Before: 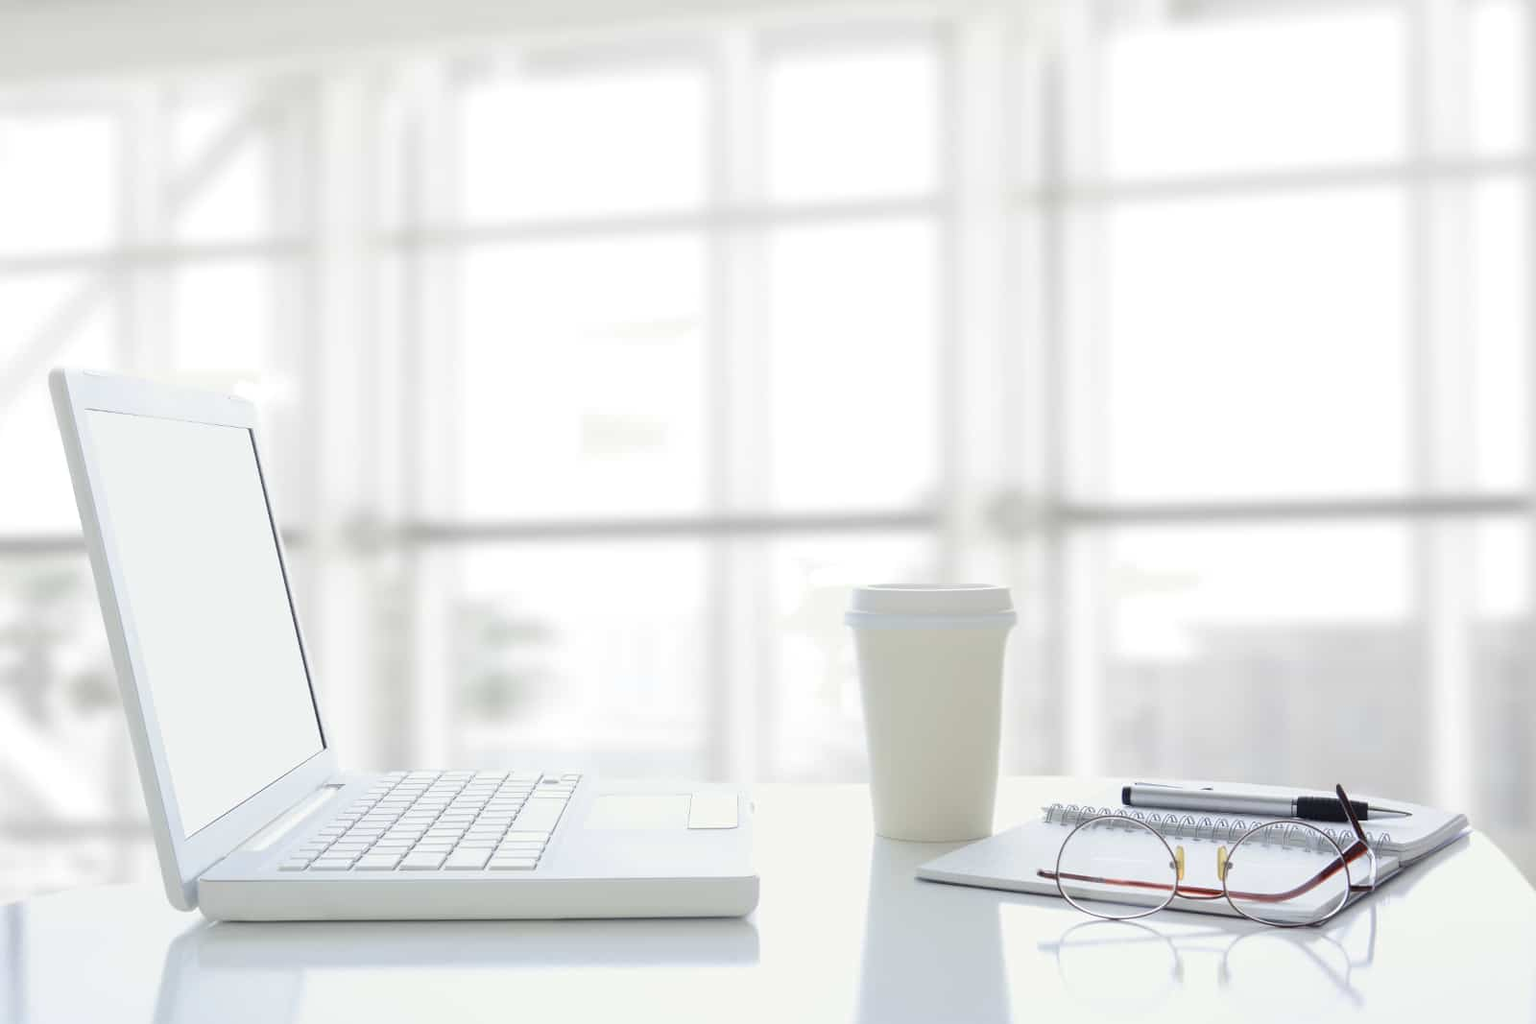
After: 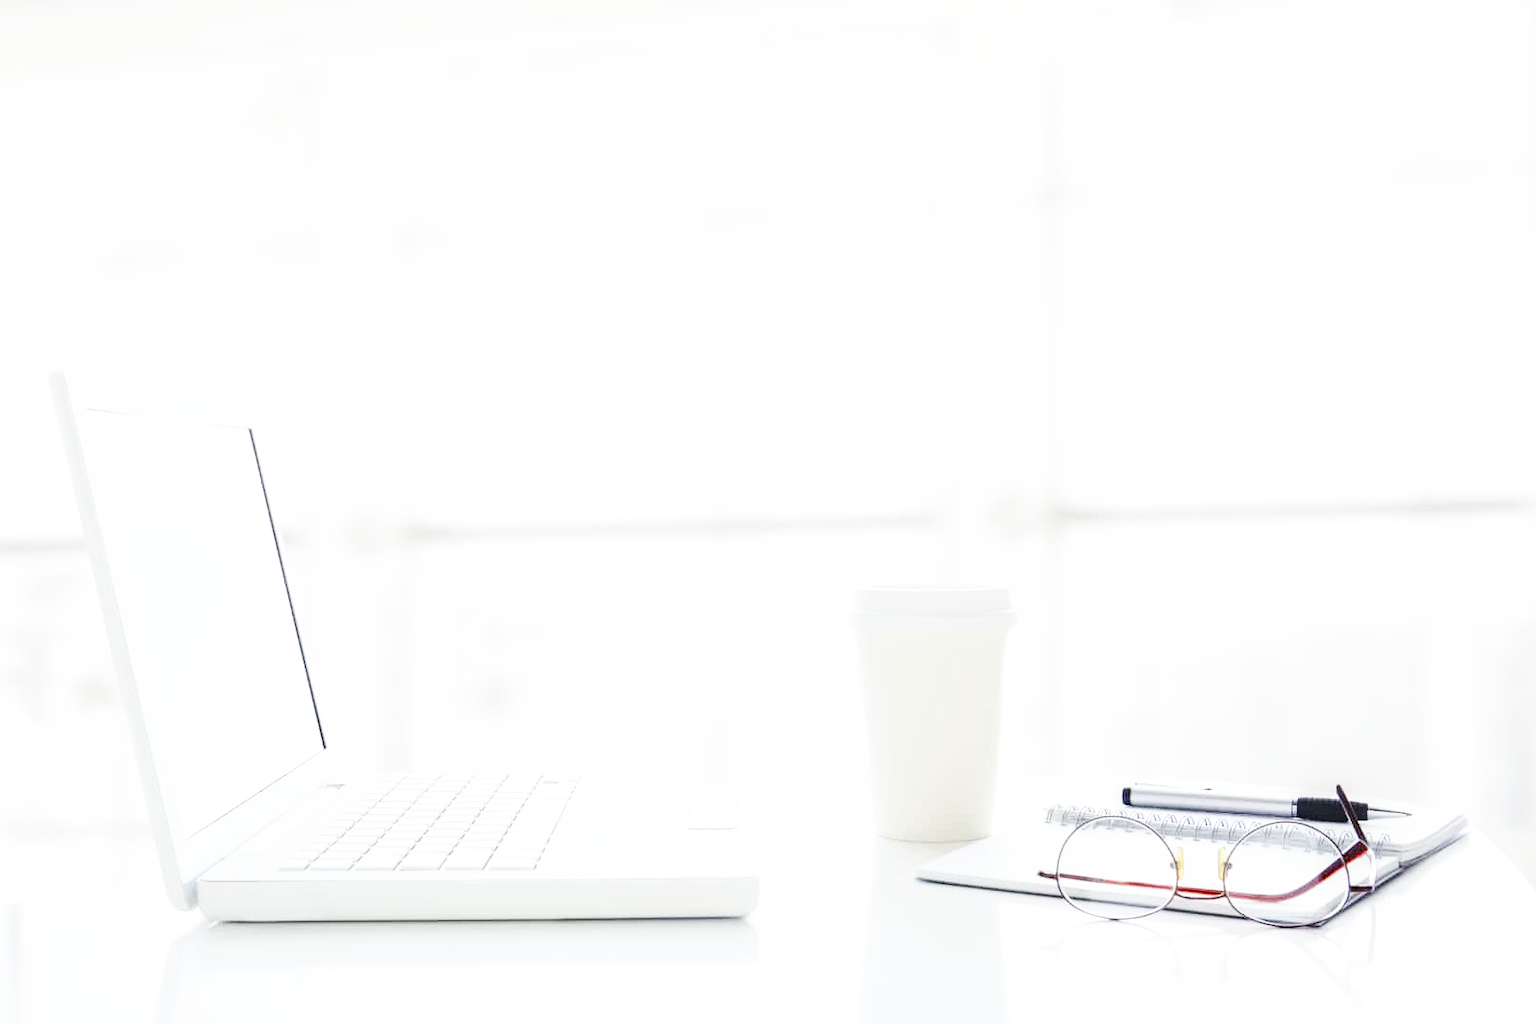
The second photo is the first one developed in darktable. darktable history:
base curve: curves: ch0 [(0, 0) (0.007, 0.004) (0.027, 0.03) (0.046, 0.07) (0.207, 0.54) (0.442, 0.872) (0.673, 0.972) (1, 1)], preserve colors none
local contrast: detail 130%
